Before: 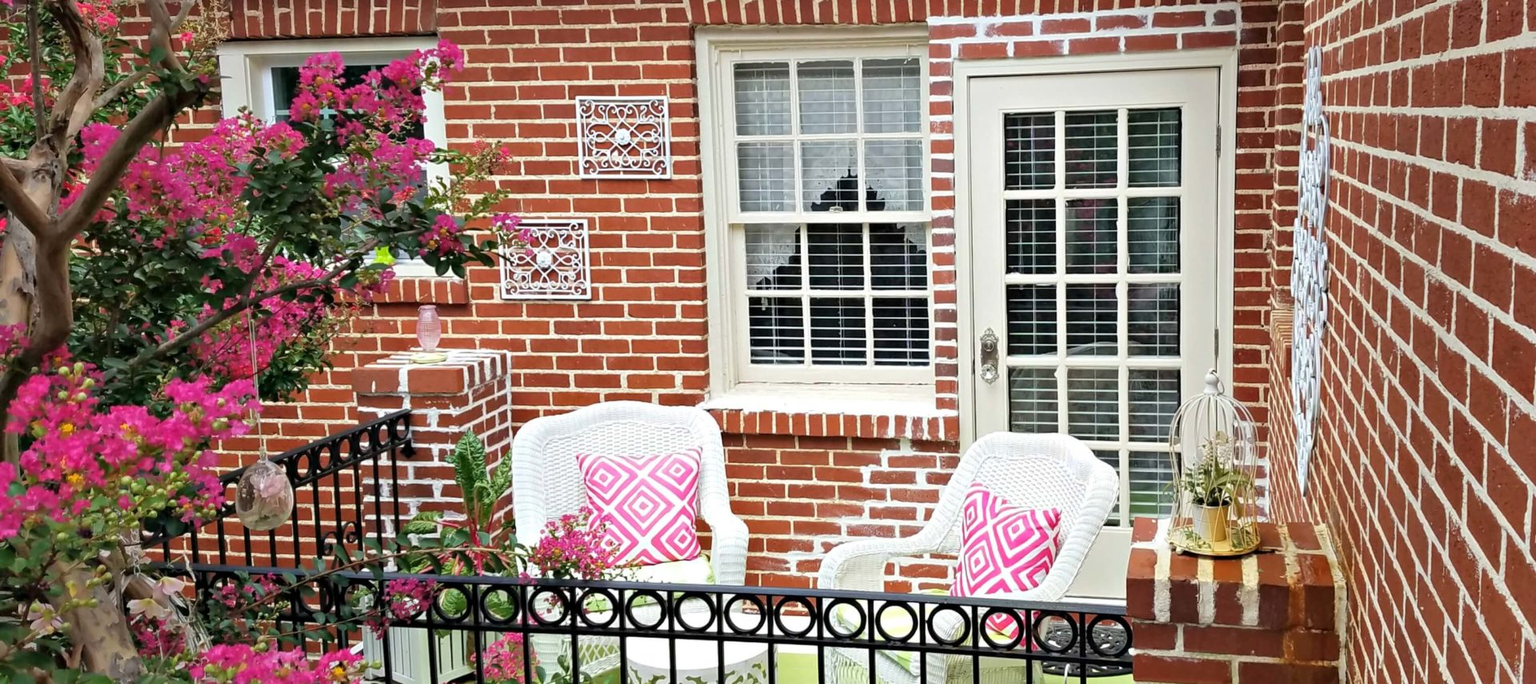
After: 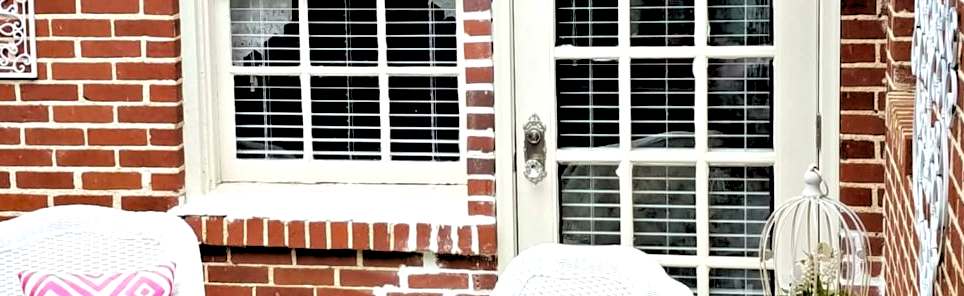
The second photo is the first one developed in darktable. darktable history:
exposure: black level correction 0.007, exposure 0.159 EV, compensate highlight preservation false
crop: left 36.607%, top 34.735%, right 13.146%, bottom 30.611%
rgb levels: levels [[0.034, 0.472, 0.904], [0, 0.5, 1], [0, 0.5, 1]]
